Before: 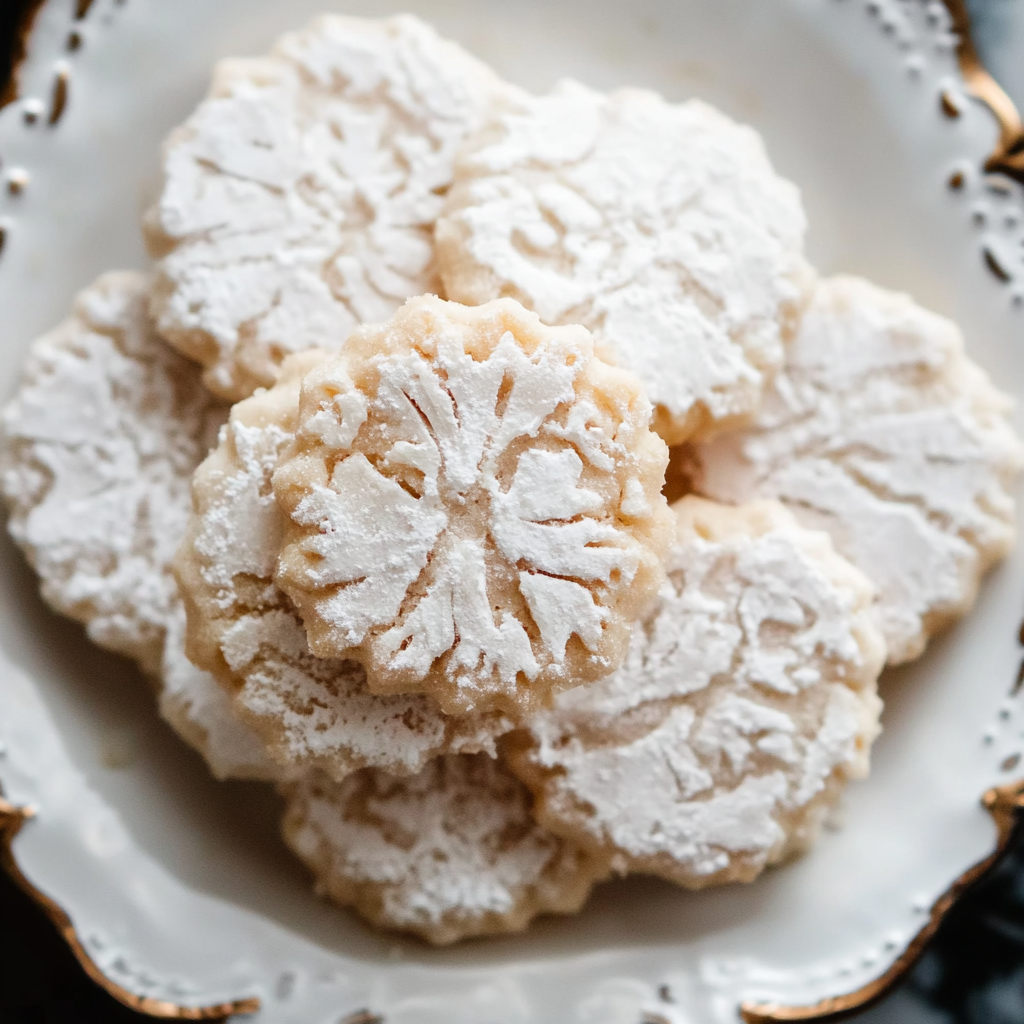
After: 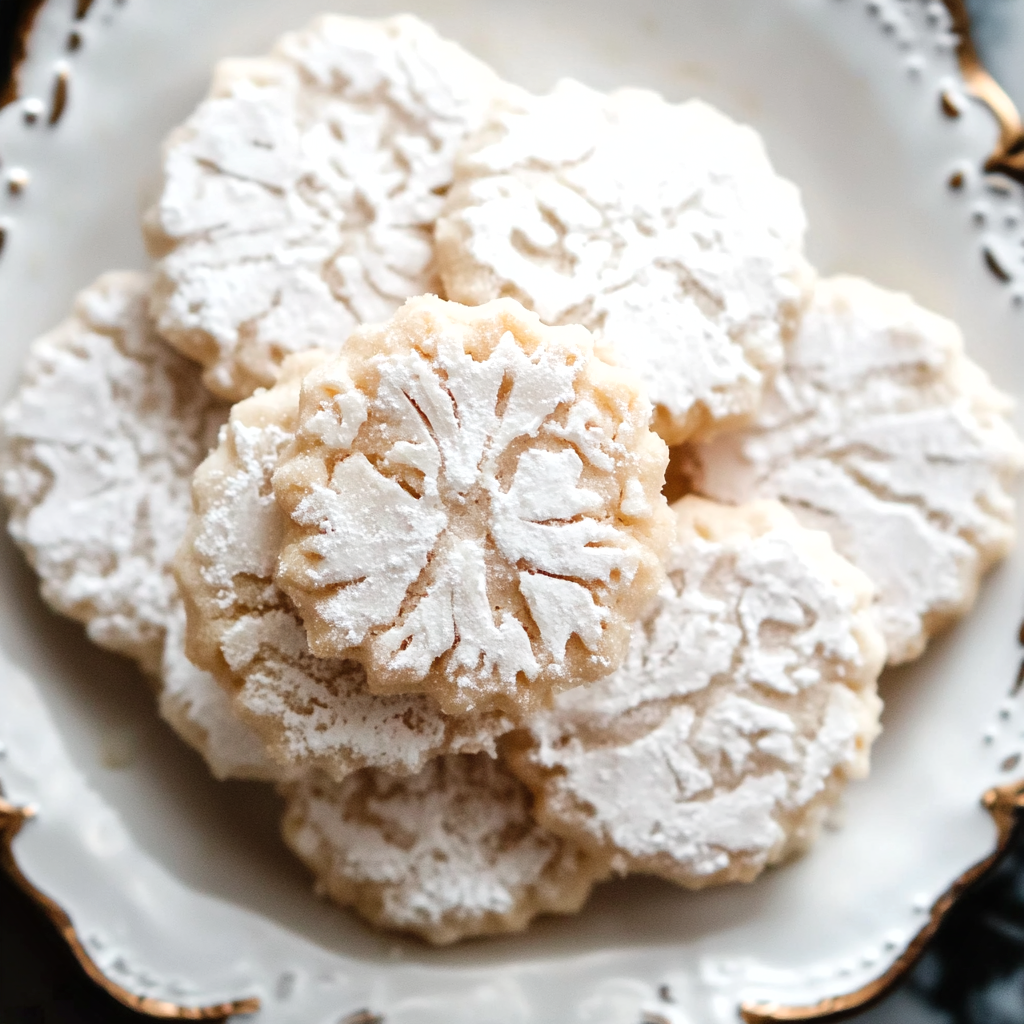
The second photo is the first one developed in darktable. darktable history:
shadows and highlights: radius 45.94, white point adjustment 6.67, compress 79.91%, soften with gaussian
